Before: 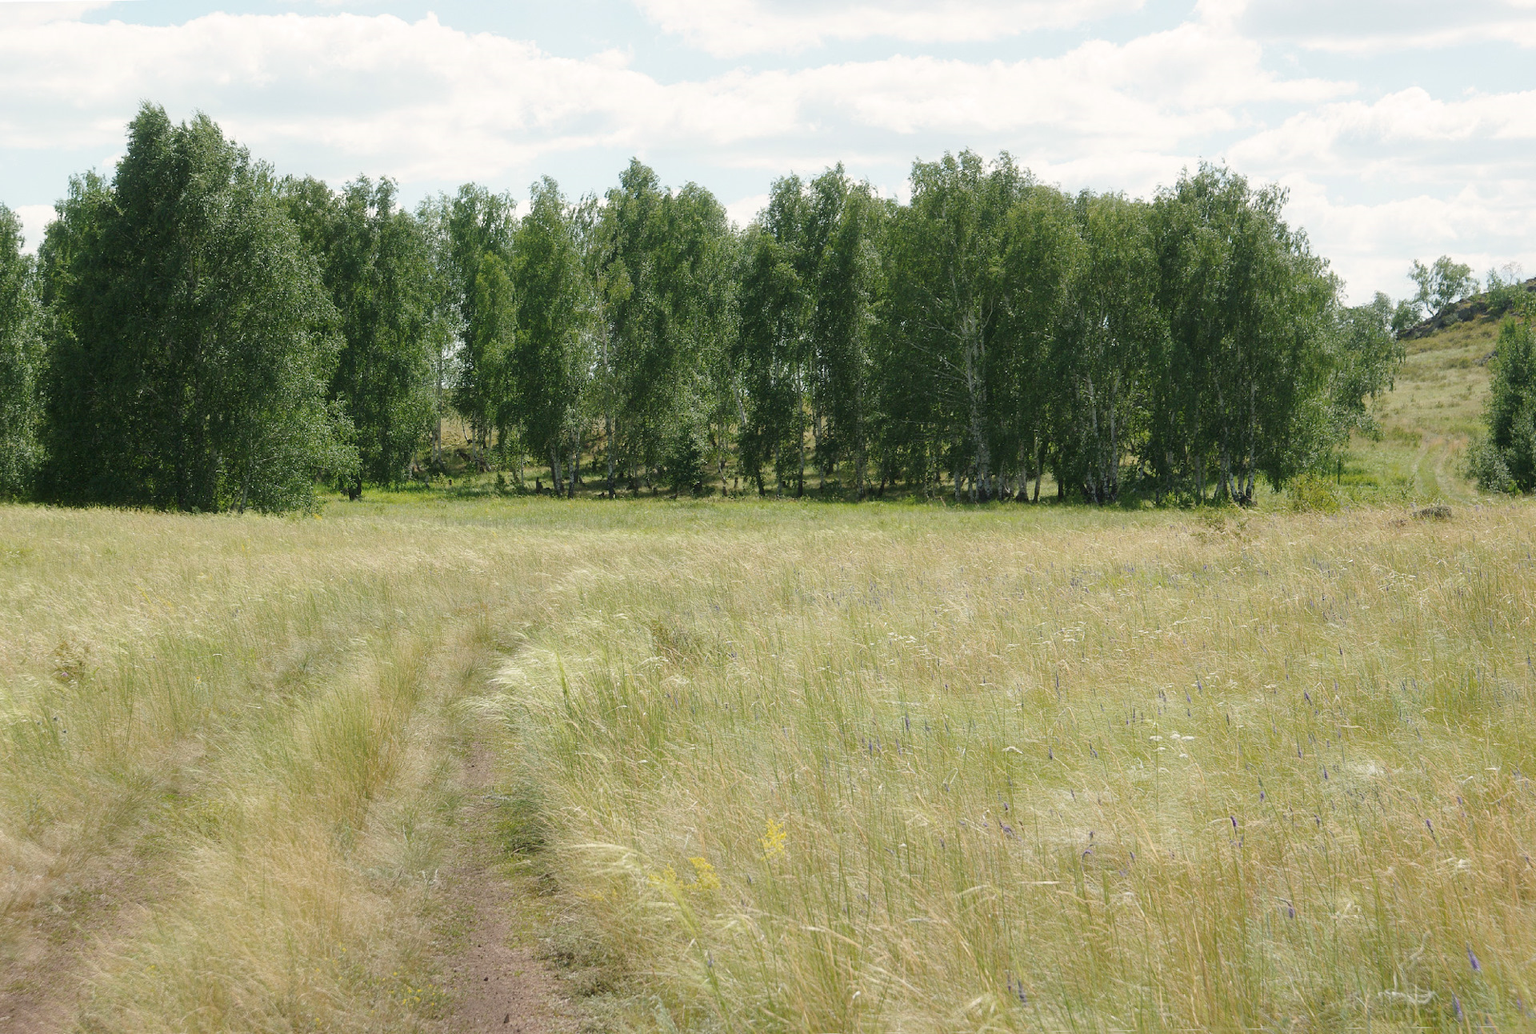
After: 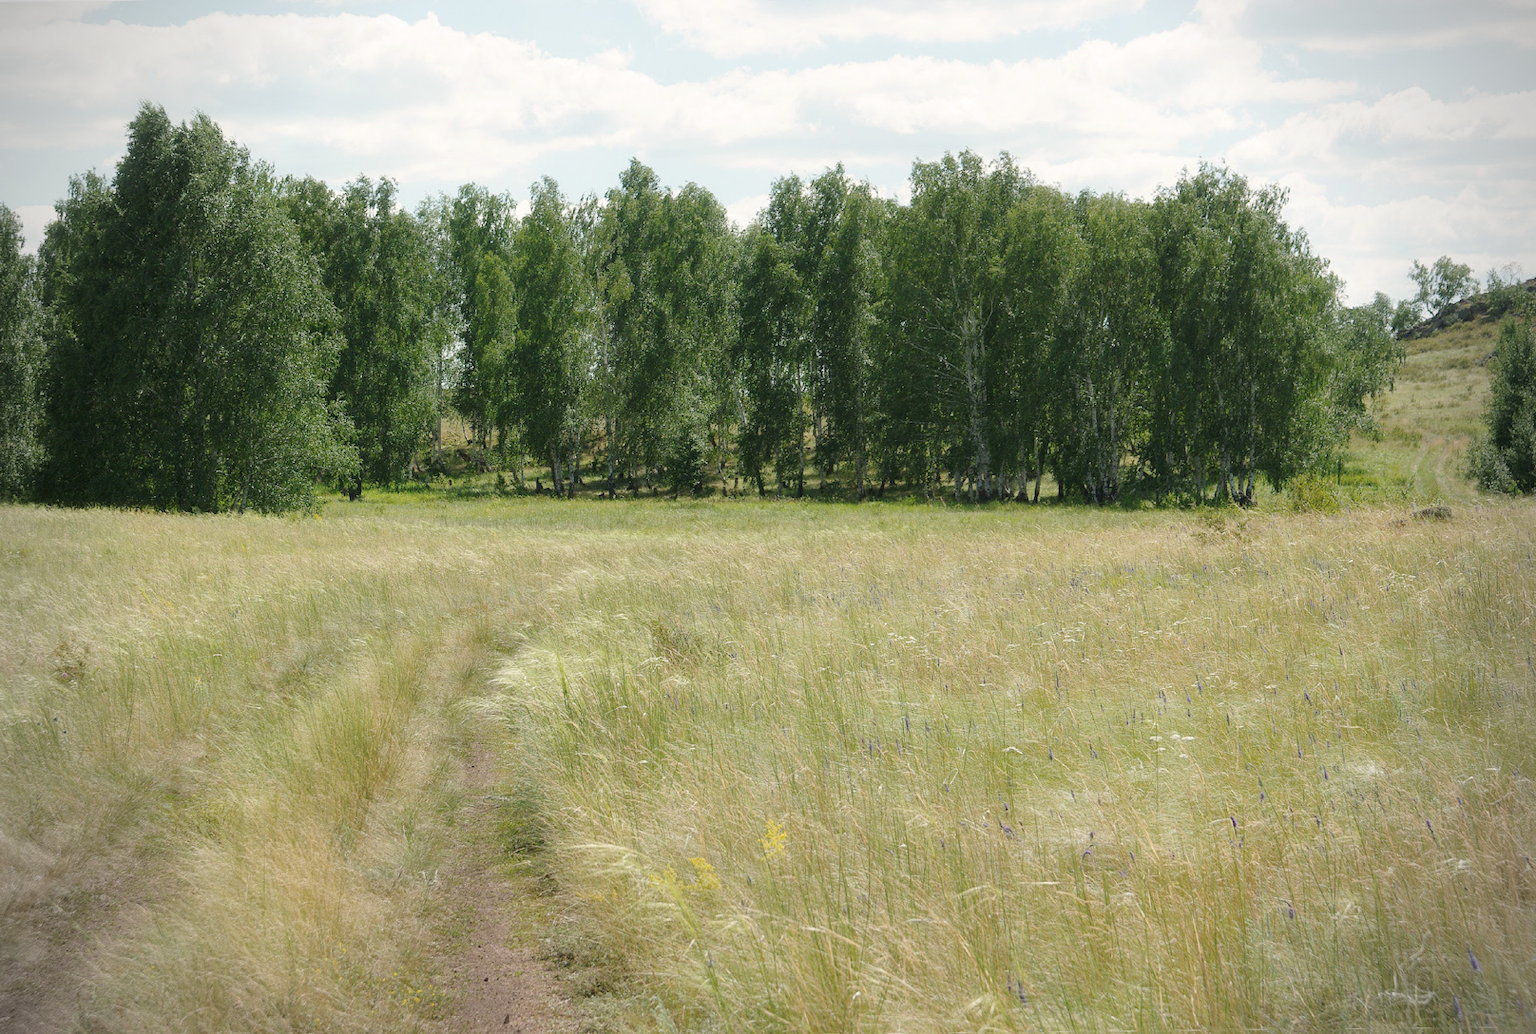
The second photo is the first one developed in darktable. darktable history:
vignetting: fall-off radius 45.02%
